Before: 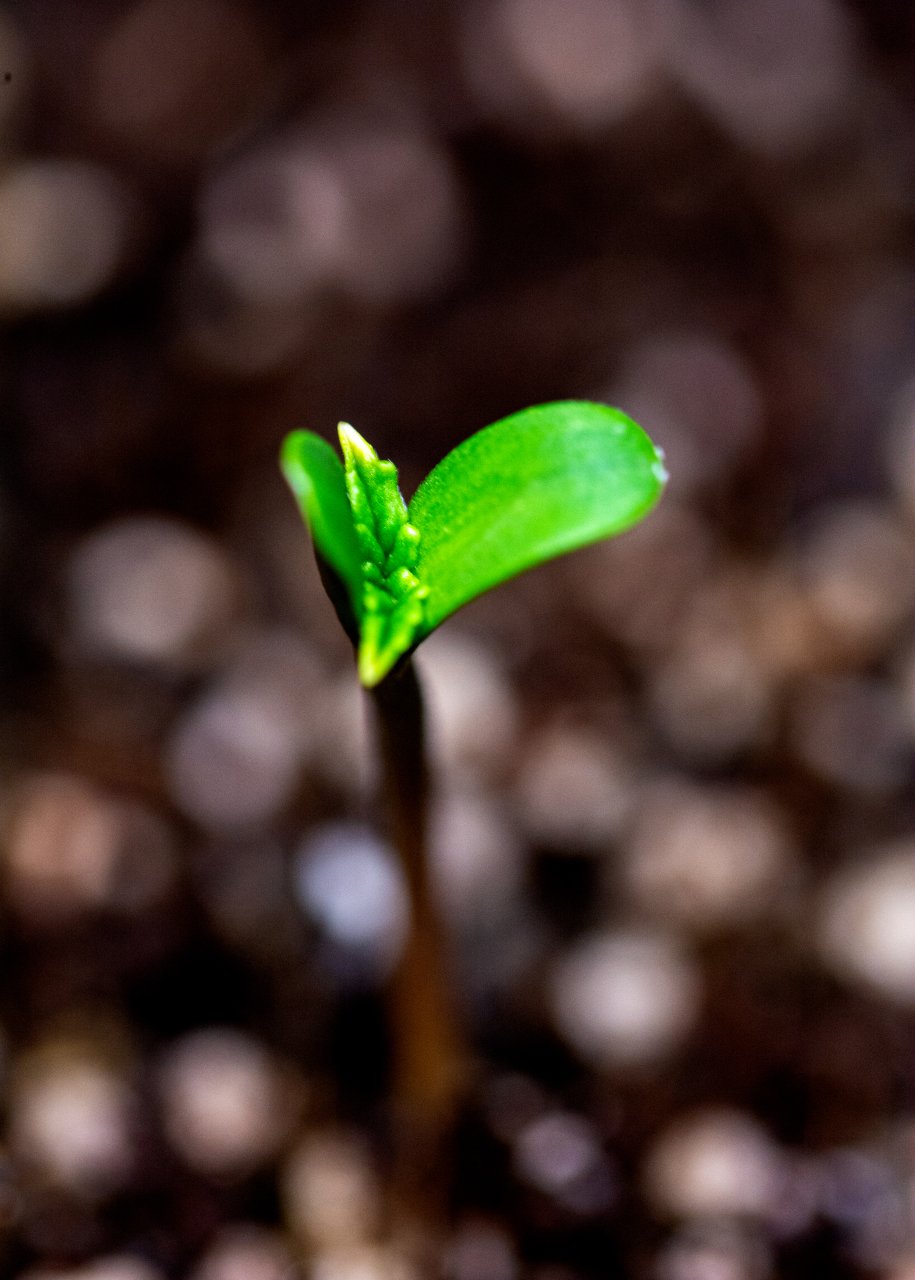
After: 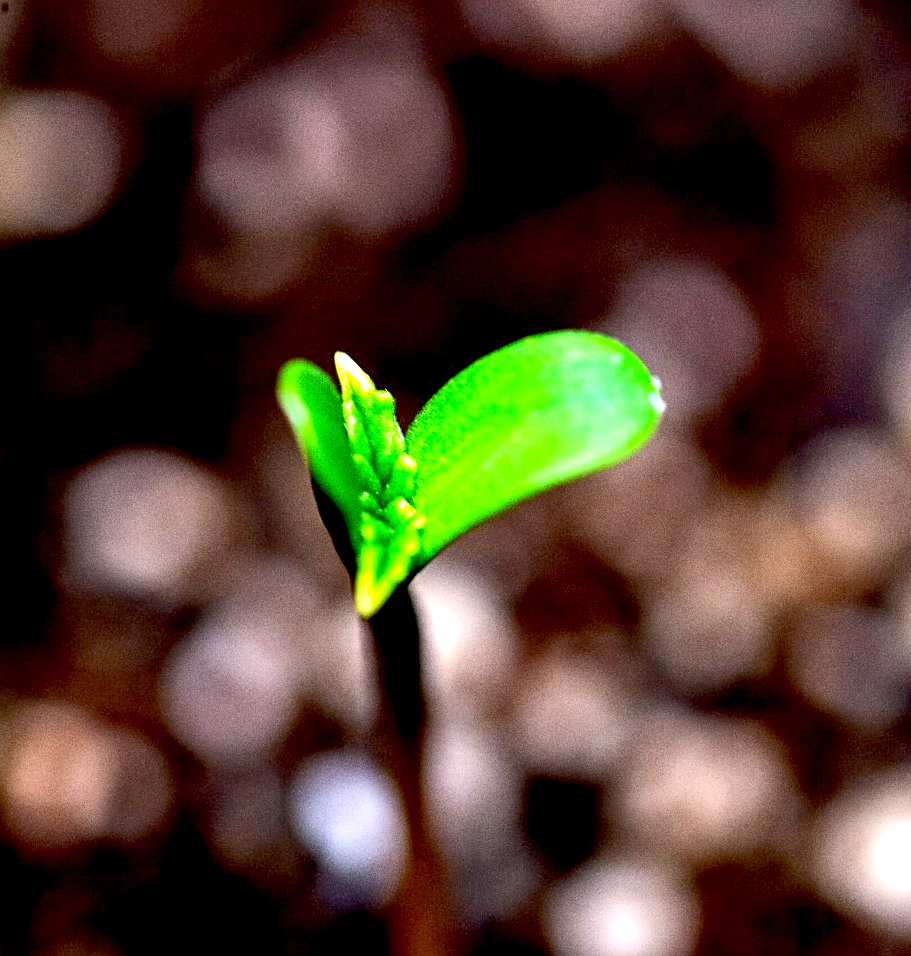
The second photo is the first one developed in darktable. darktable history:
crop: left 0.387%, top 5.469%, bottom 19.809%
sharpen: on, module defaults
grain: coarseness 0.09 ISO, strength 40%
exposure: black level correction 0.01, exposure 1 EV, compensate highlight preservation false
